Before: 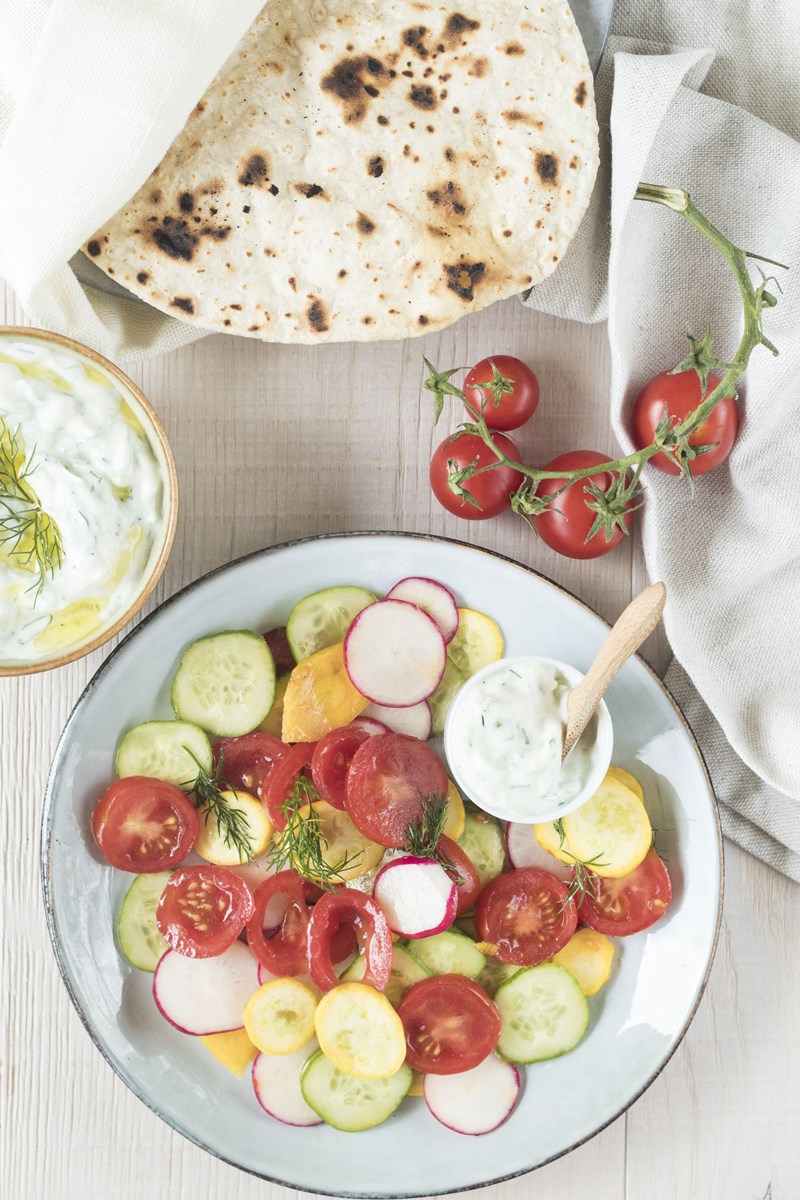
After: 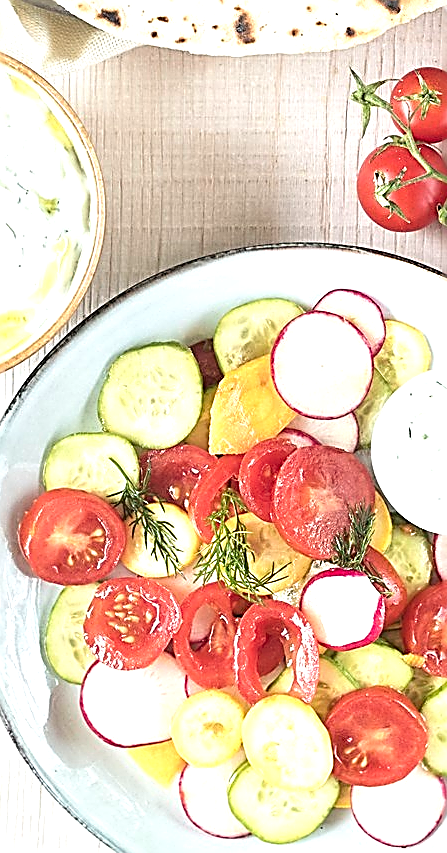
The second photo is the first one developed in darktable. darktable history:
crop: left 9.151%, top 24.029%, right 34.974%, bottom 4.815%
sharpen: amount 1.876
exposure: black level correction 0, exposure 0.679 EV, compensate highlight preservation false
